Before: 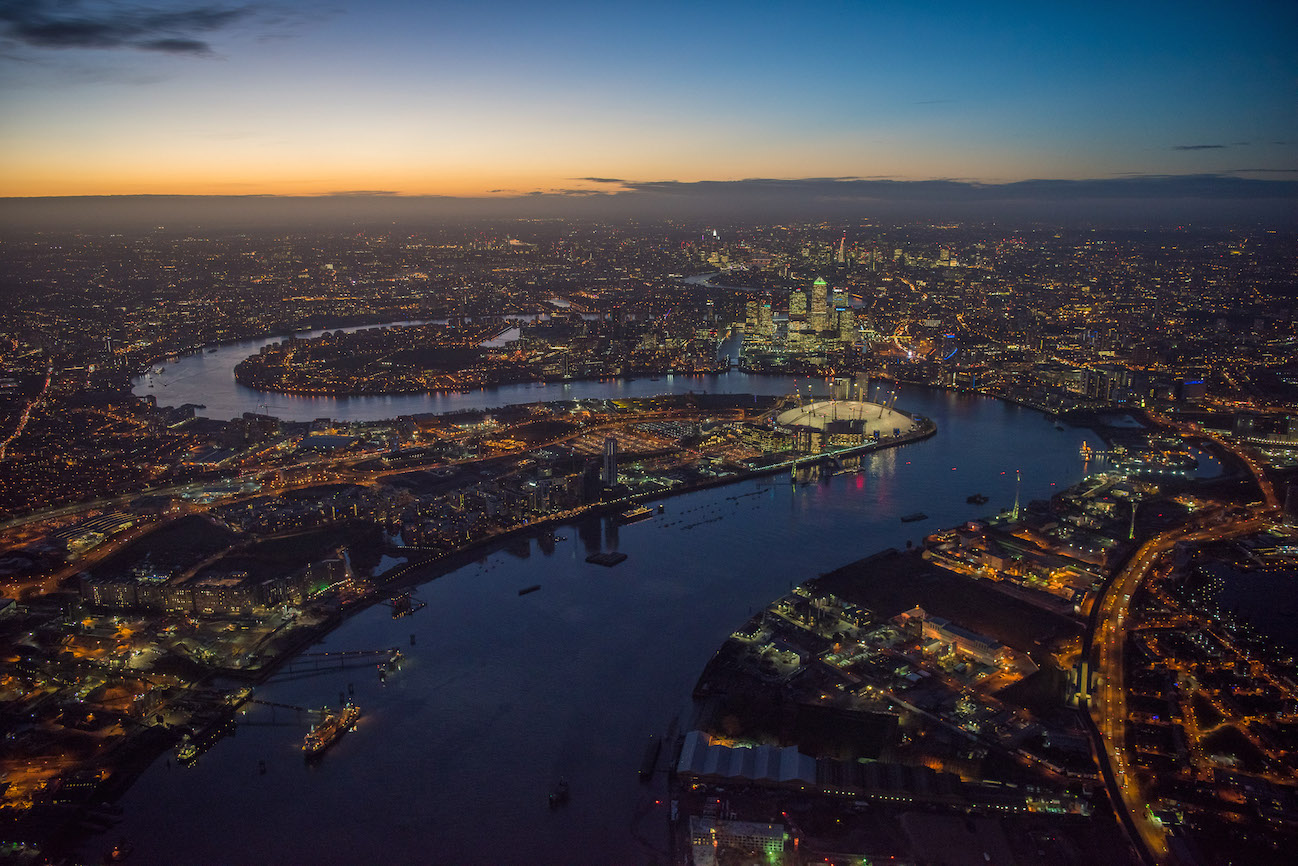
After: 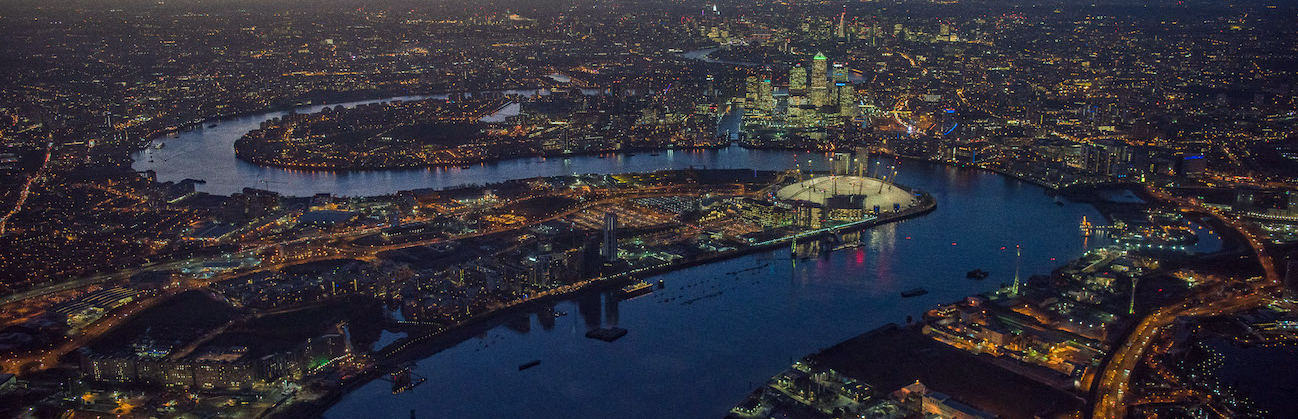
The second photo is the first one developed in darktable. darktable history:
color calibration: illuminant Planckian (black body), x 0.368, y 0.361, temperature 4275.92 K
grain: on, module defaults
crop and rotate: top 26.056%, bottom 25.543%
haze removal: compatibility mode true, adaptive false
